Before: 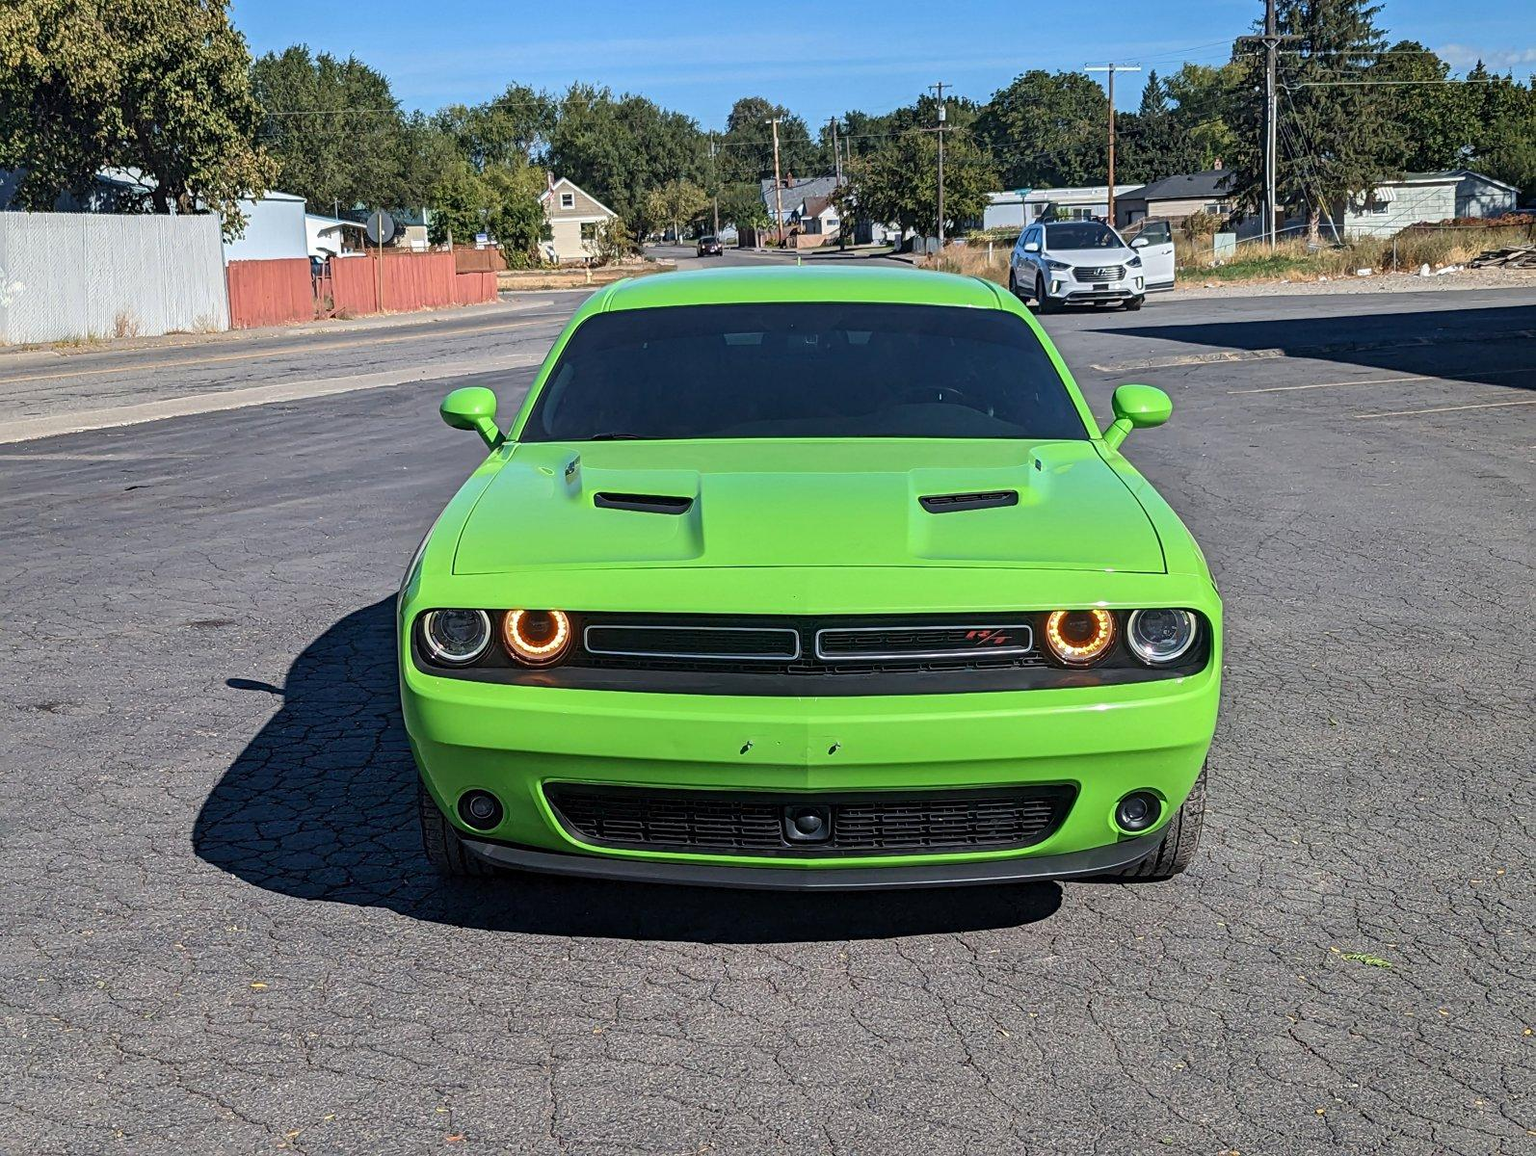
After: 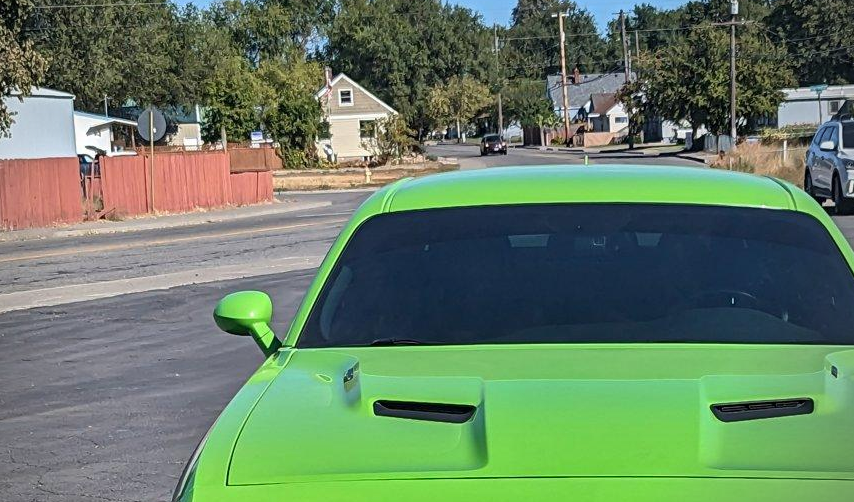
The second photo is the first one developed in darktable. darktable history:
shadows and highlights: soften with gaussian
crop: left 15.298%, top 9.255%, right 31.088%, bottom 48.903%
vignetting: center (-0.032, -0.049)
